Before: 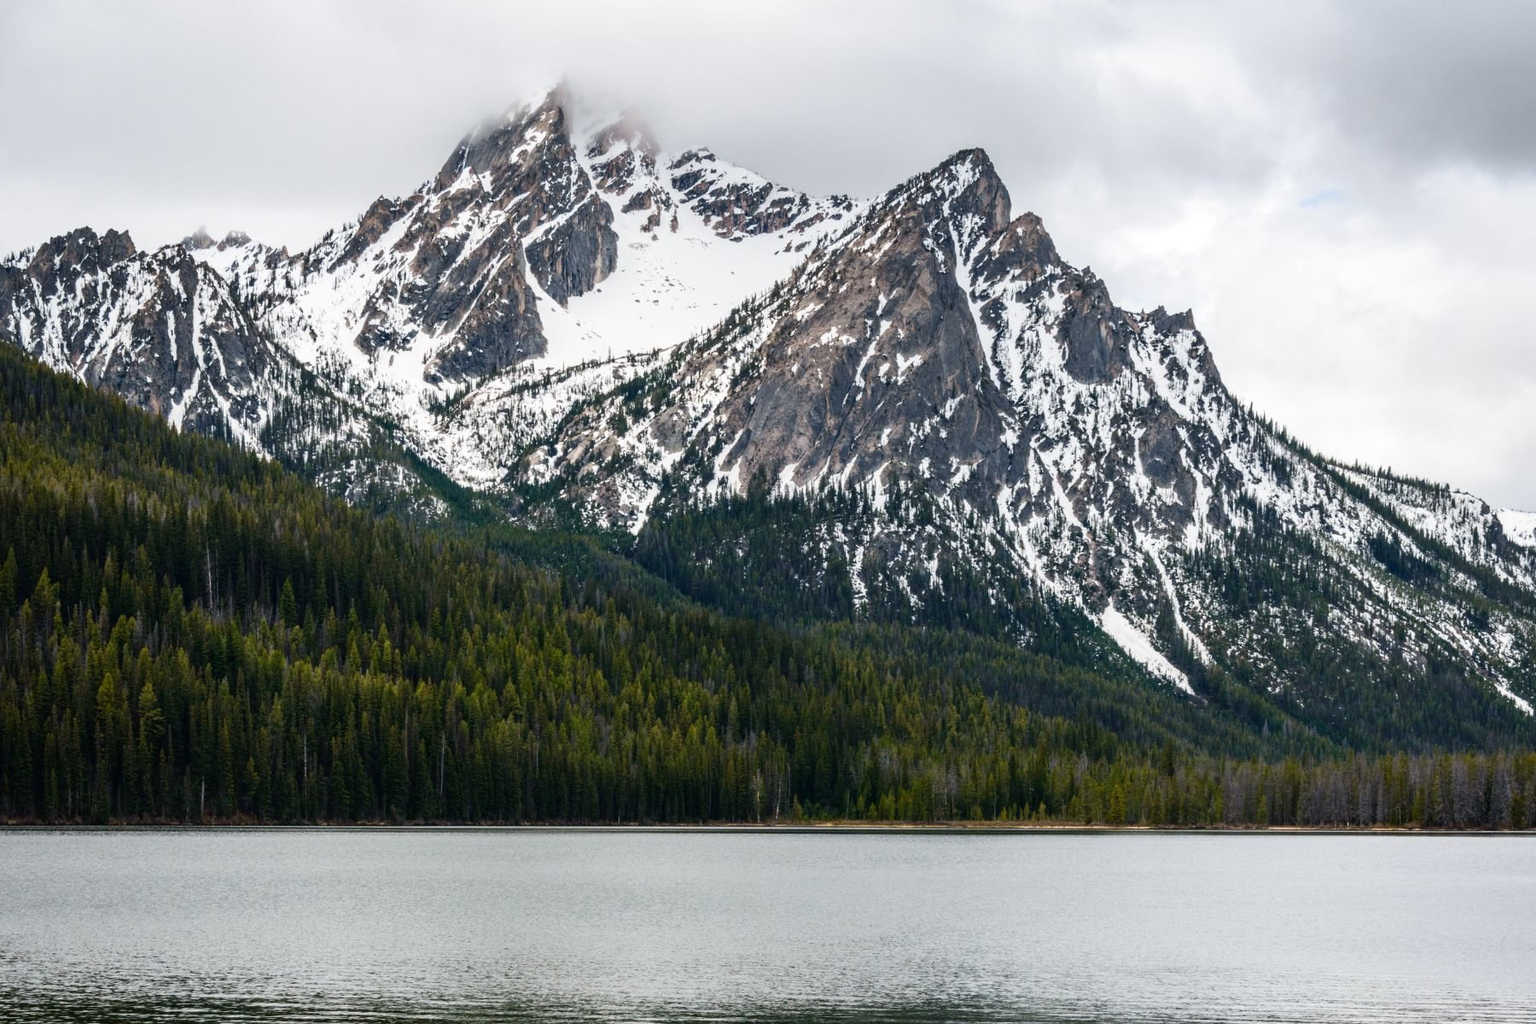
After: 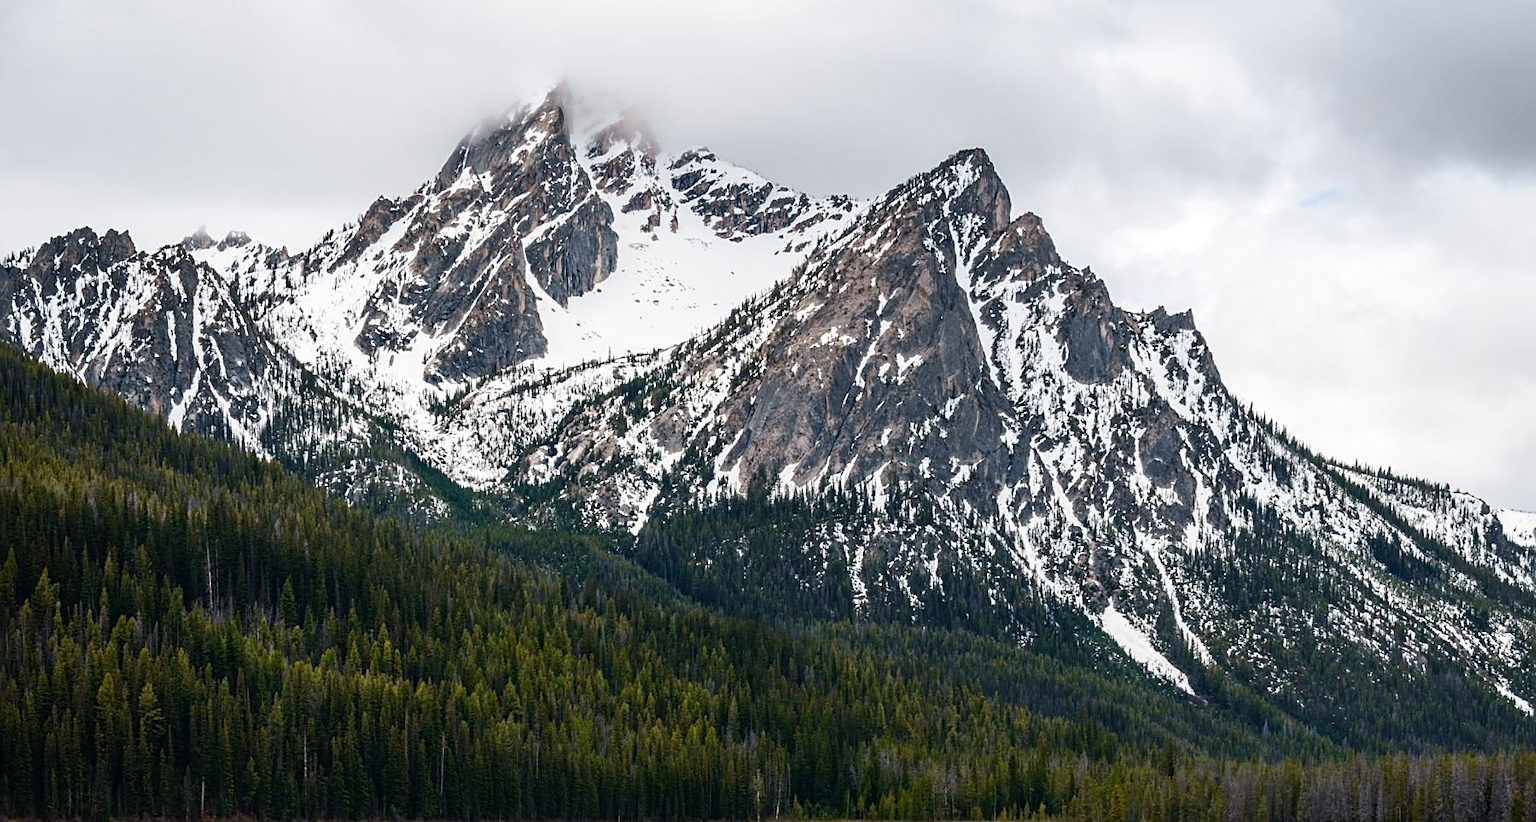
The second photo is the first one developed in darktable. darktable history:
sharpen: on, module defaults
crop: bottom 19.644%
rgb curve: mode RGB, independent channels
